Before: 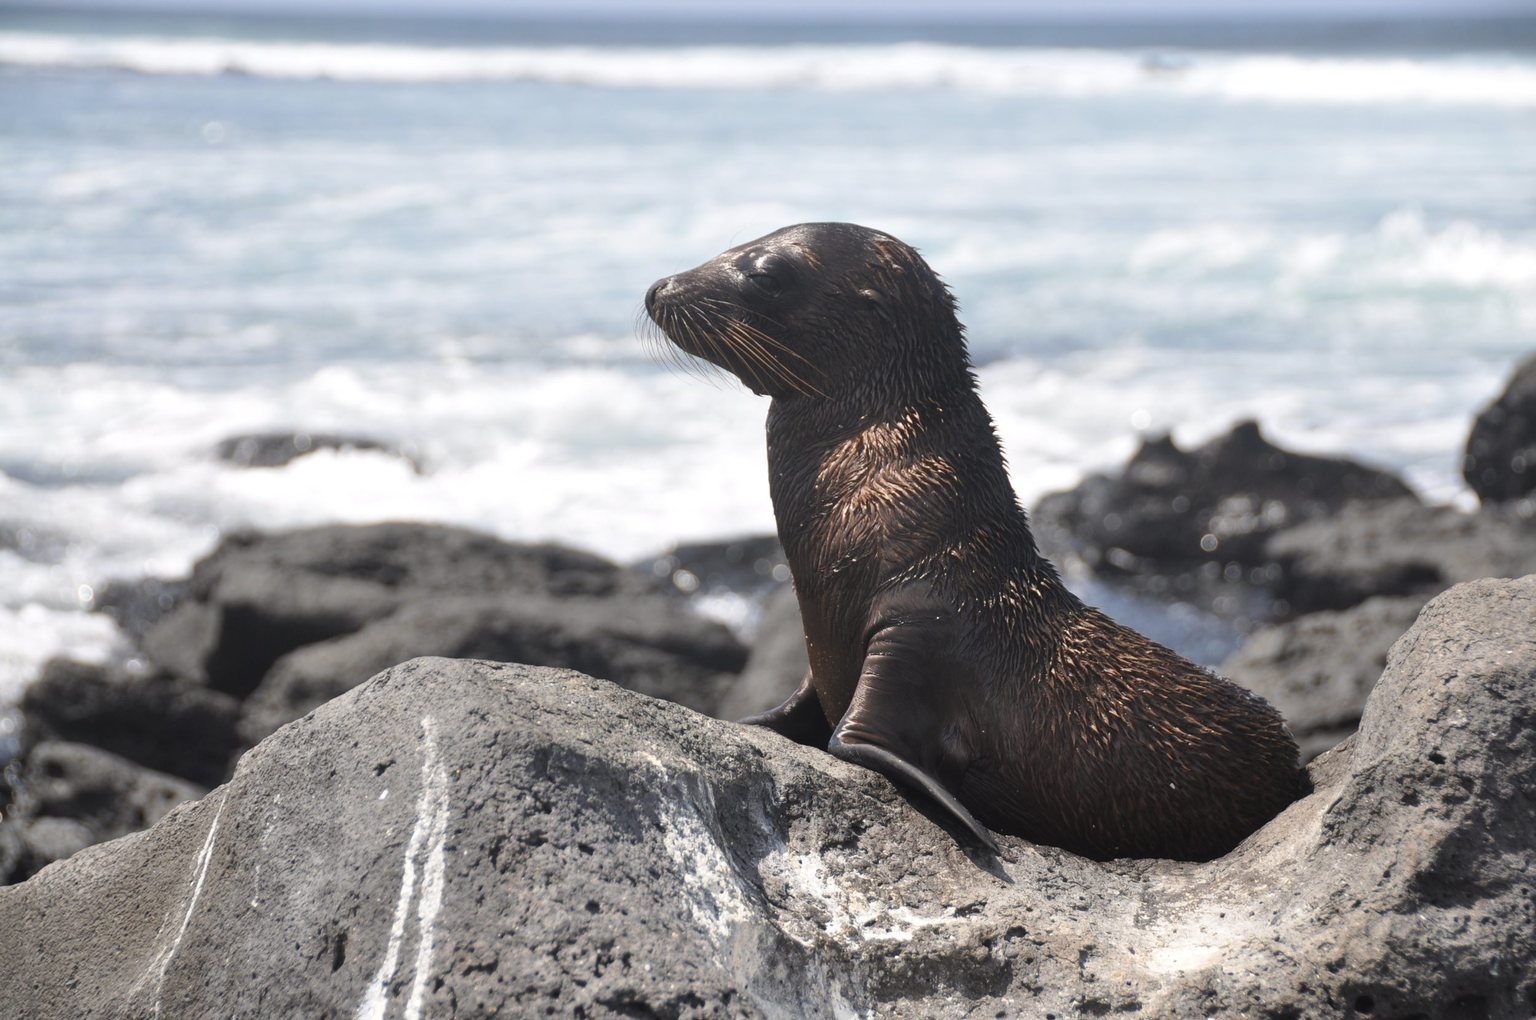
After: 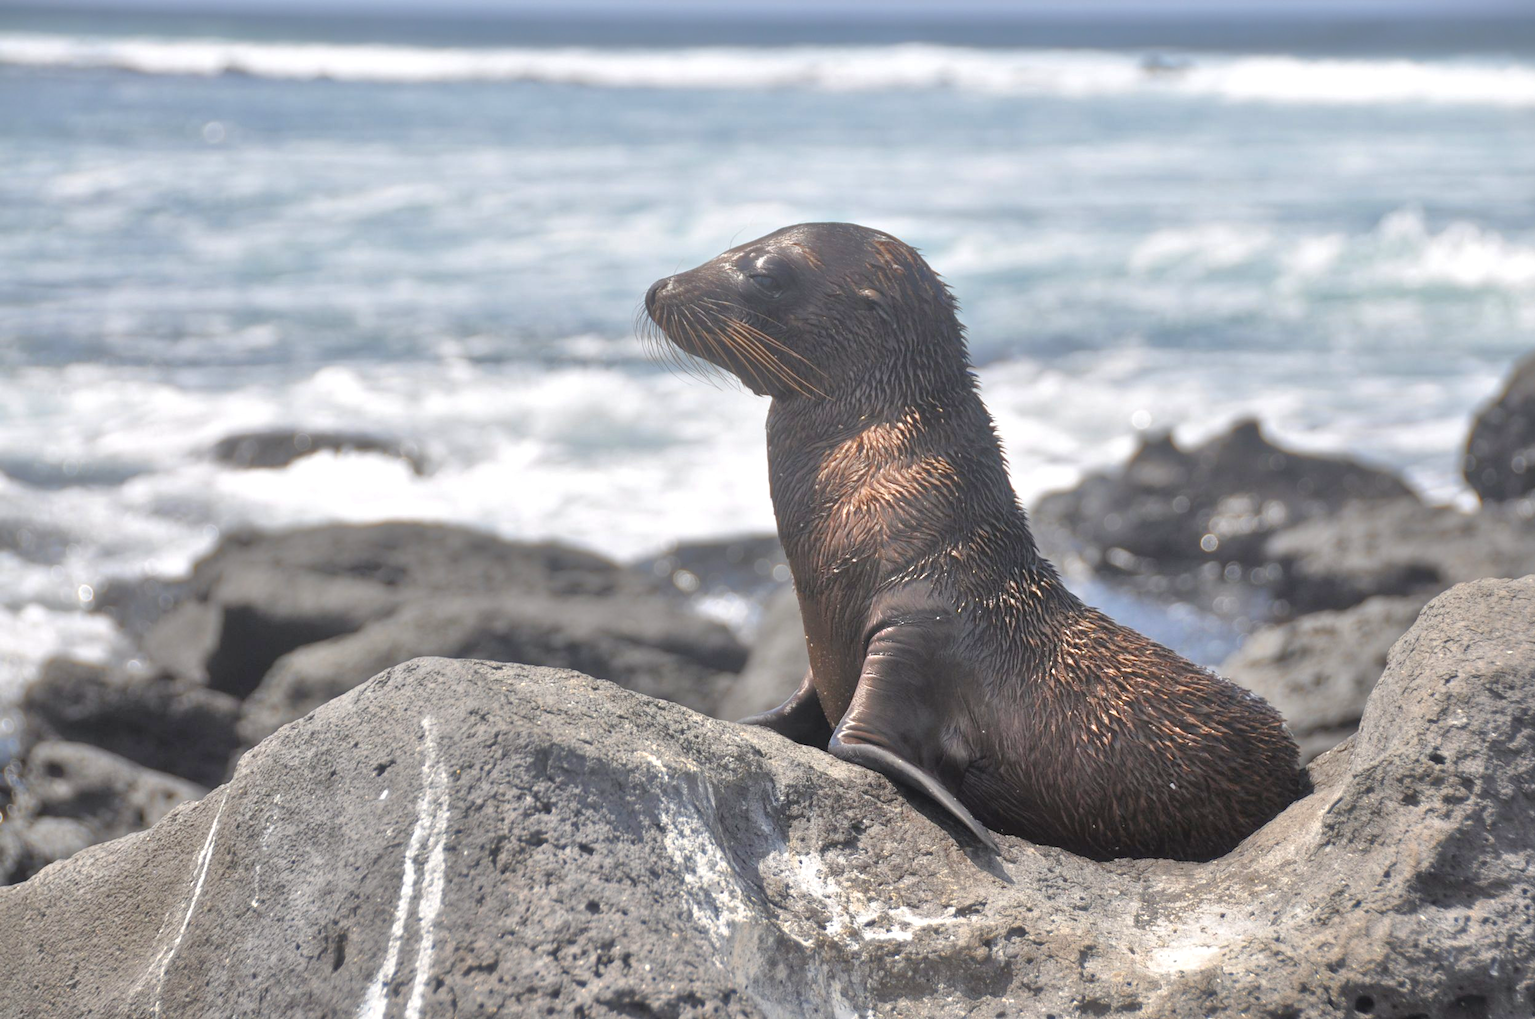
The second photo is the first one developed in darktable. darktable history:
shadows and highlights: highlights color adjustment 77.61%
tone equalizer: -7 EV 0.145 EV, -6 EV 0.566 EV, -5 EV 1.17 EV, -4 EV 1.37 EV, -3 EV 1.15 EV, -2 EV 0.6 EV, -1 EV 0.162 EV, mask exposure compensation -0.491 EV
